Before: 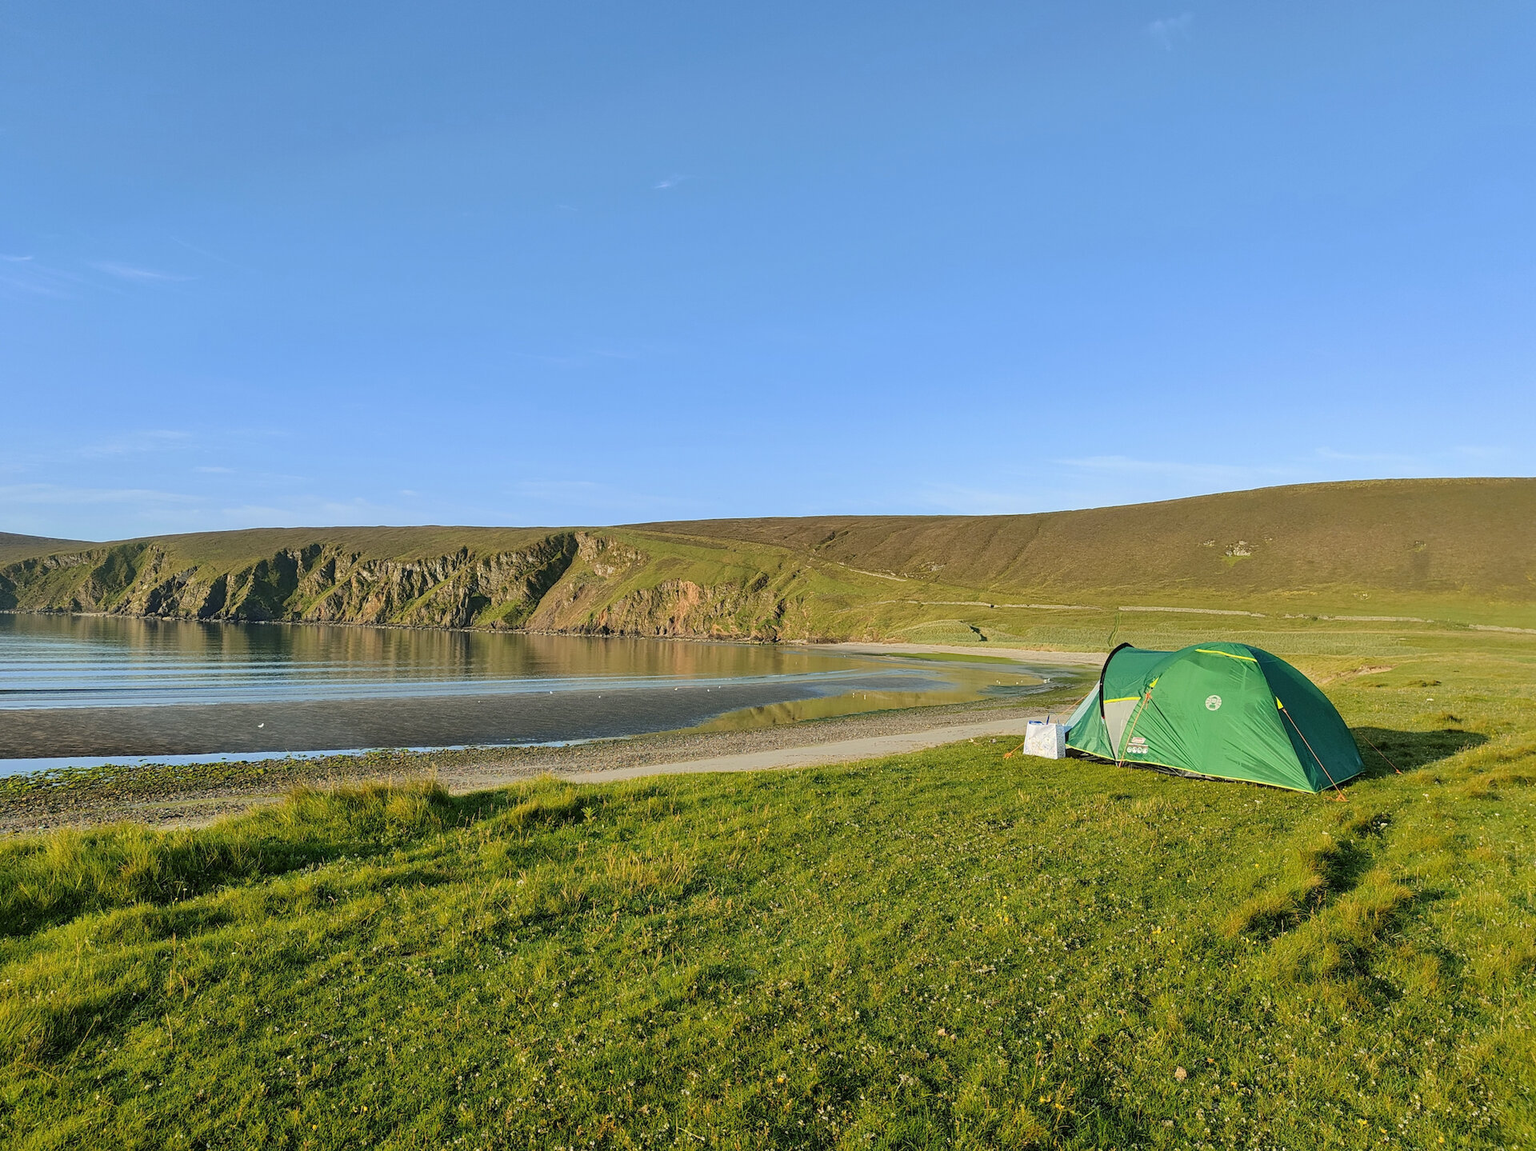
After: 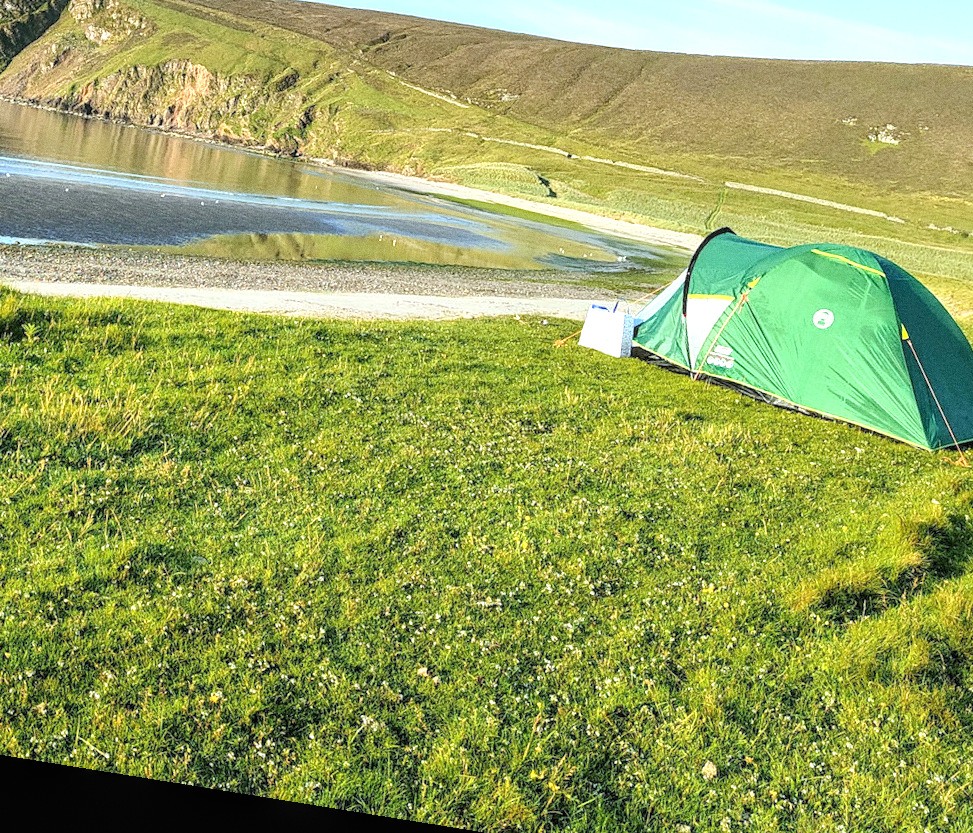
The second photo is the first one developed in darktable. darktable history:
exposure: black level correction 0, exposure 1 EV, compensate exposure bias true, compensate highlight preservation false
crop: left 35.976%, top 45.819%, right 18.162%, bottom 5.807%
white balance: red 0.931, blue 1.11
local contrast: on, module defaults
tone equalizer: on, module defaults
grain: strength 26%
rotate and perspective: rotation 9.12°, automatic cropping off
